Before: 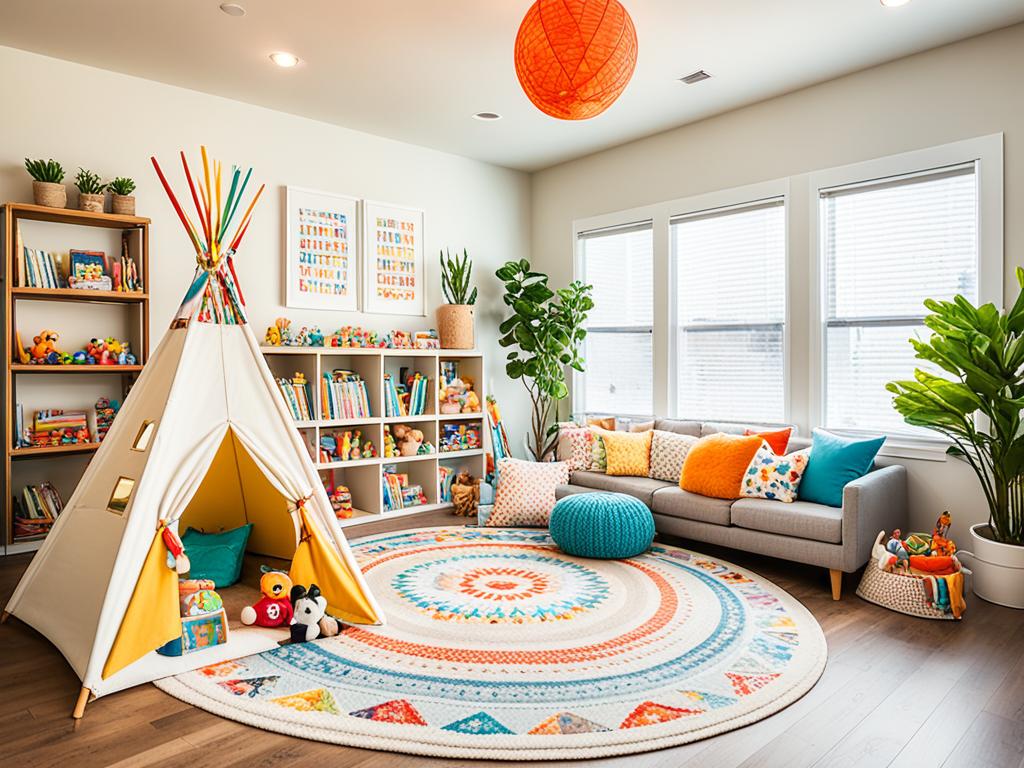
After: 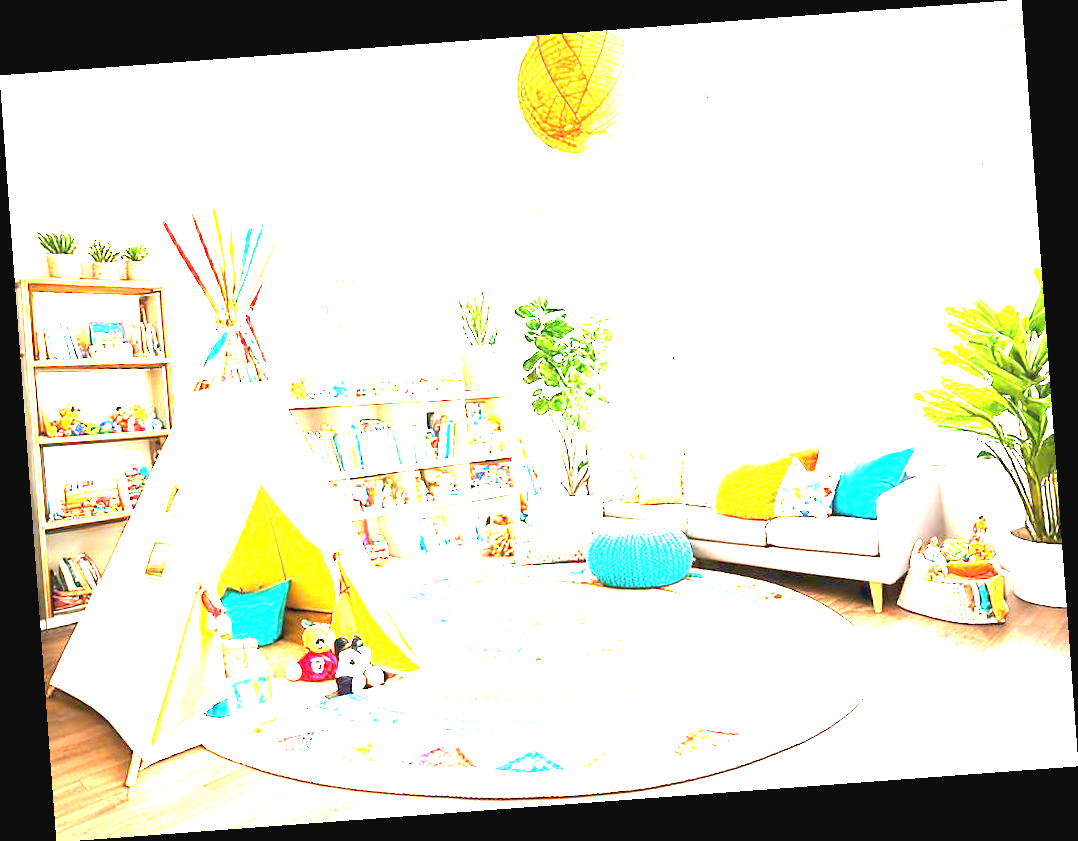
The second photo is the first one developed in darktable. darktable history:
exposure: black level correction 0, exposure 4 EV, compensate exposure bias true, compensate highlight preservation false
rotate and perspective: rotation -4.25°, automatic cropping off
